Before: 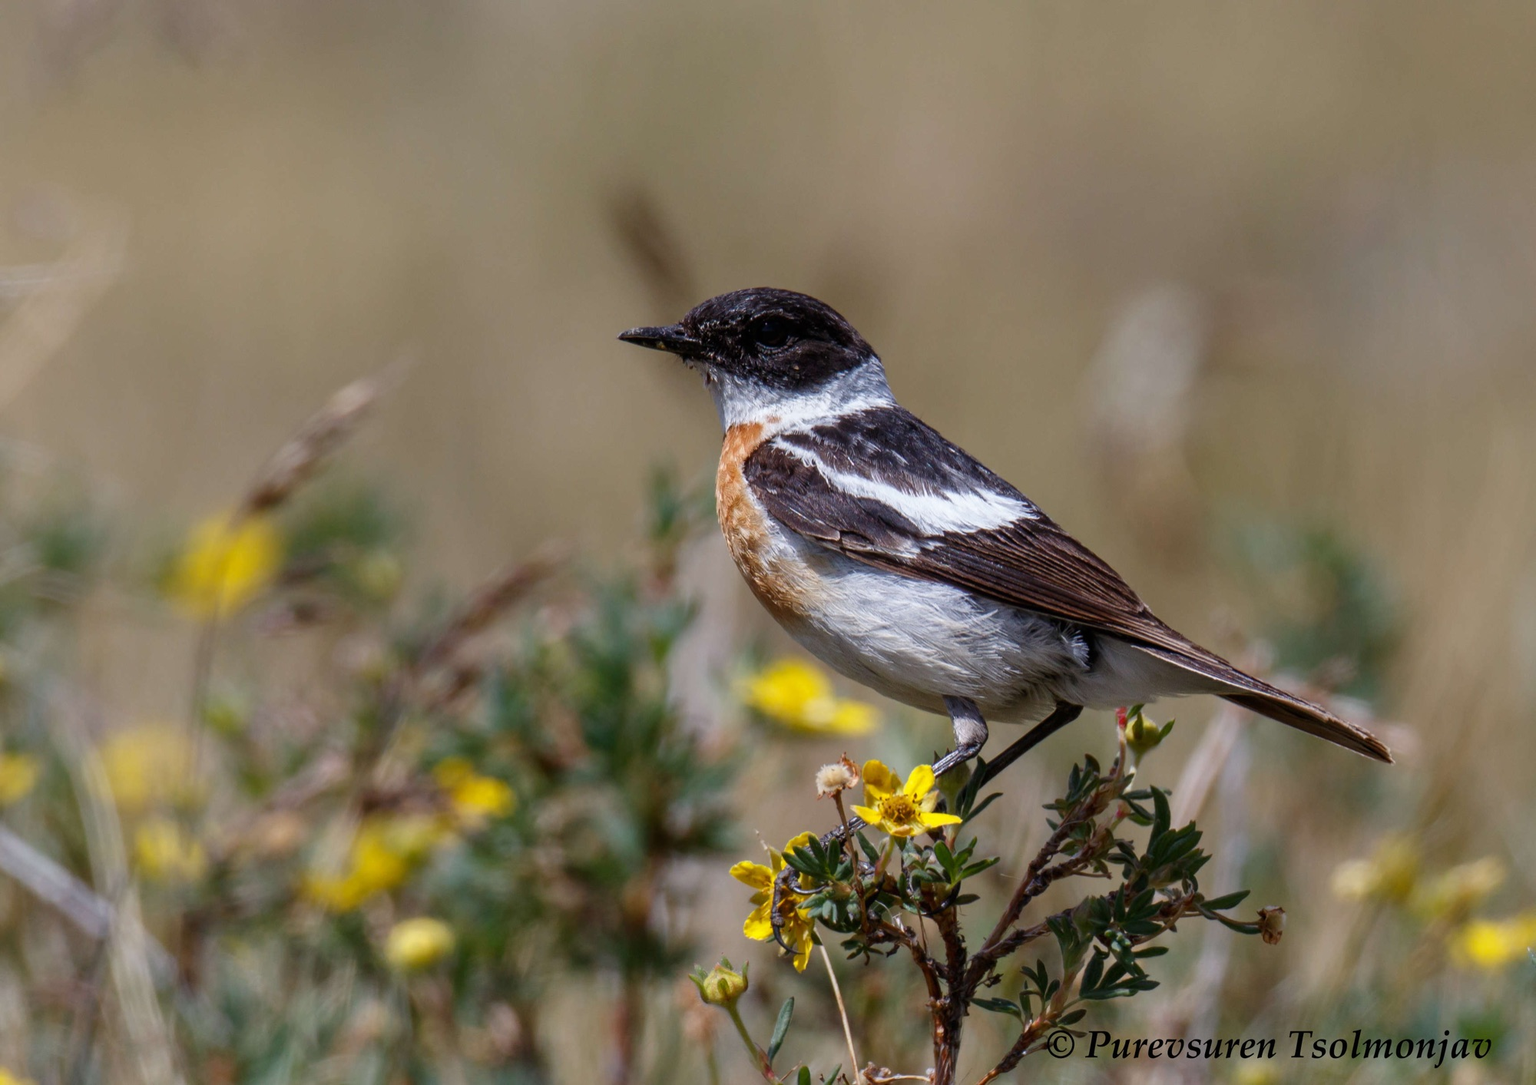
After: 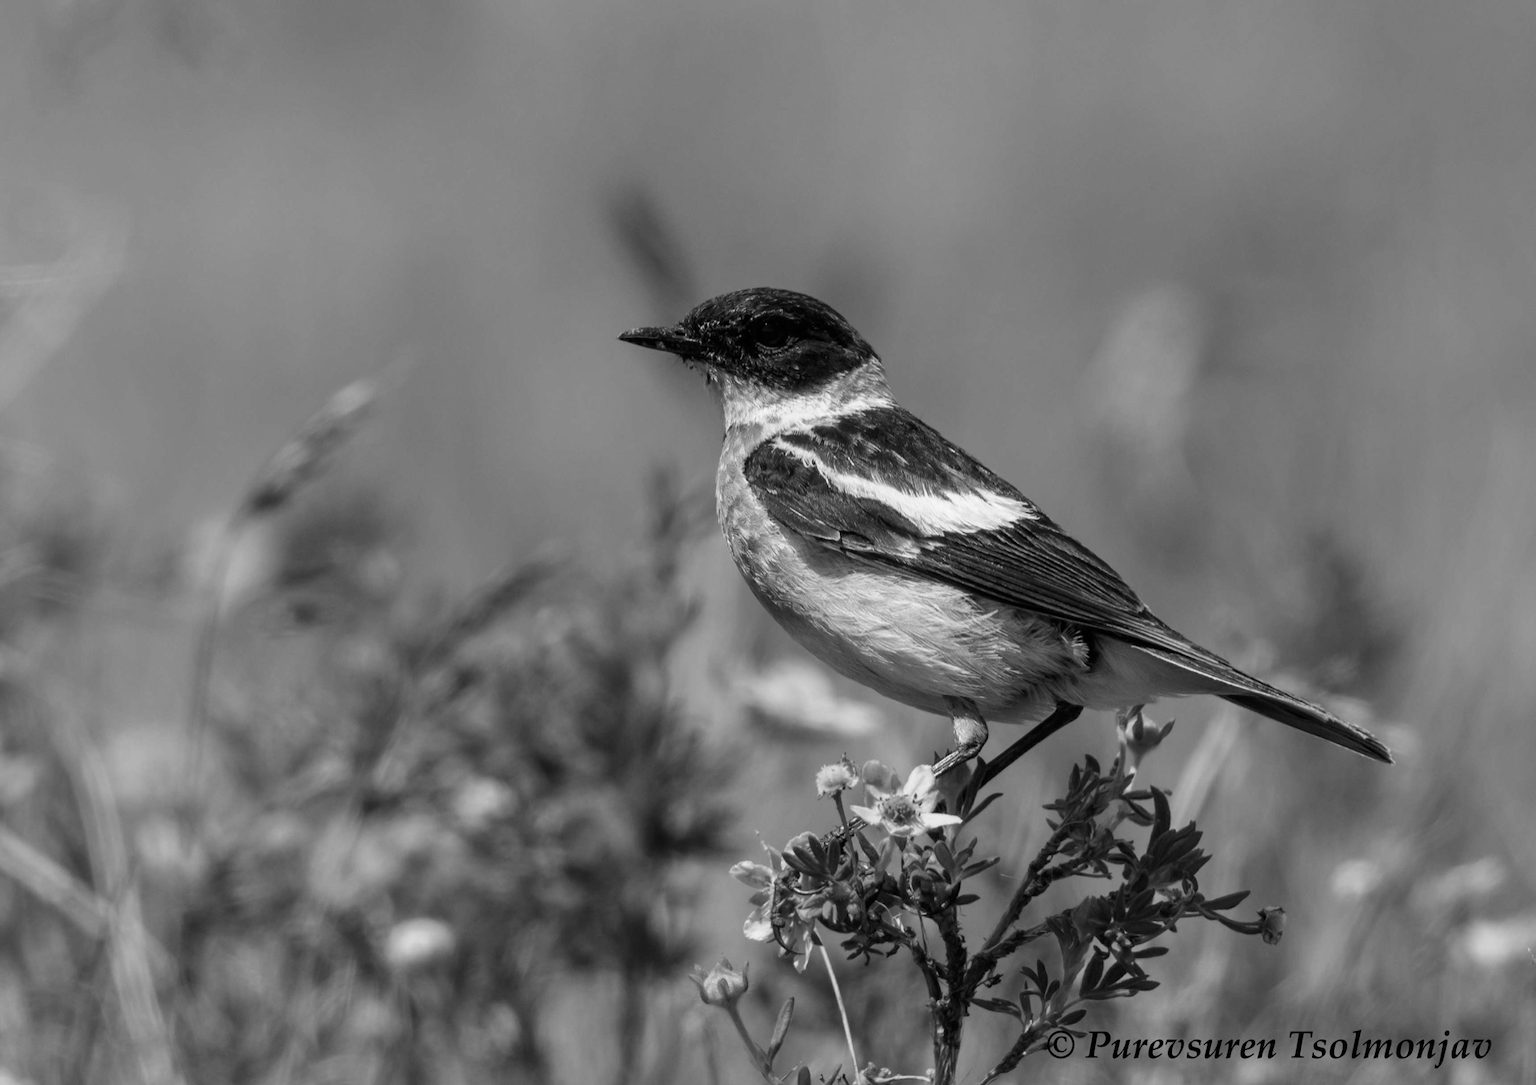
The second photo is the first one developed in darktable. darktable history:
color contrast: green-magenta contrast 1.73, blue-yellow contrast 1.15
monochrome: on, module defaults
